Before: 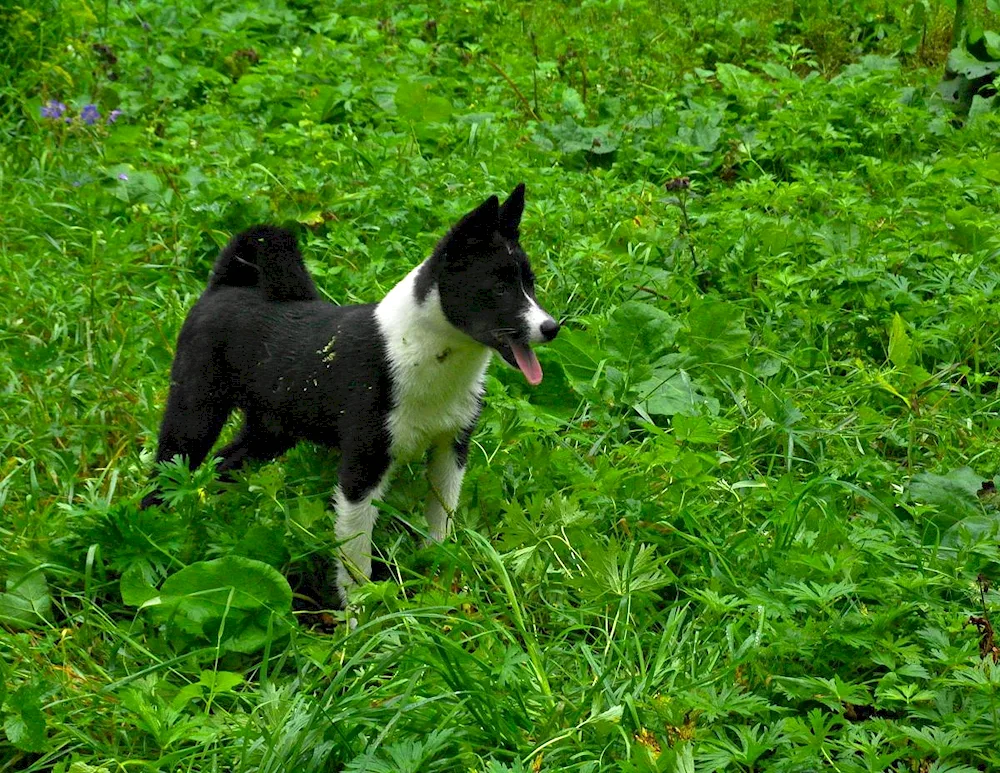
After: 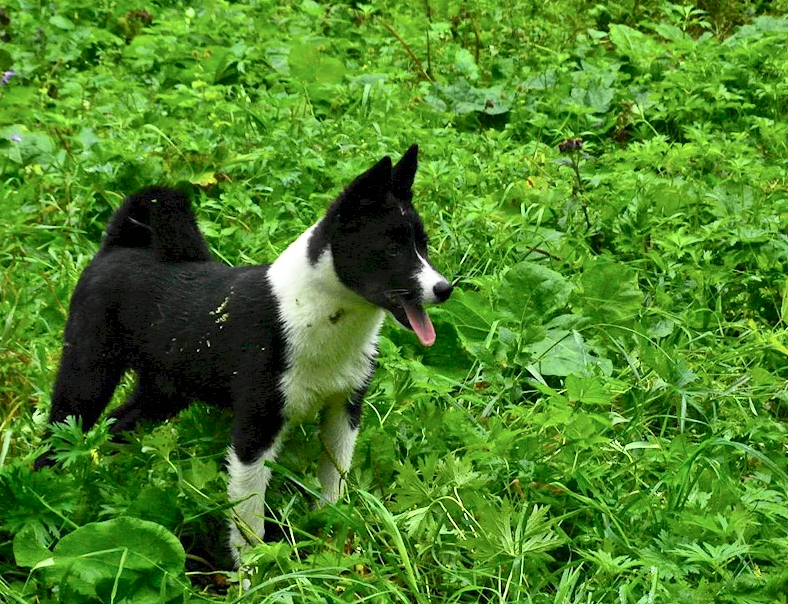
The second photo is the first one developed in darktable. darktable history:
contrast brightness saturation: contrast 0.24, brightness 0.09
crop and rotate: left 10.77%, top 5.1%, right 10.41%, bottom 16.76%
